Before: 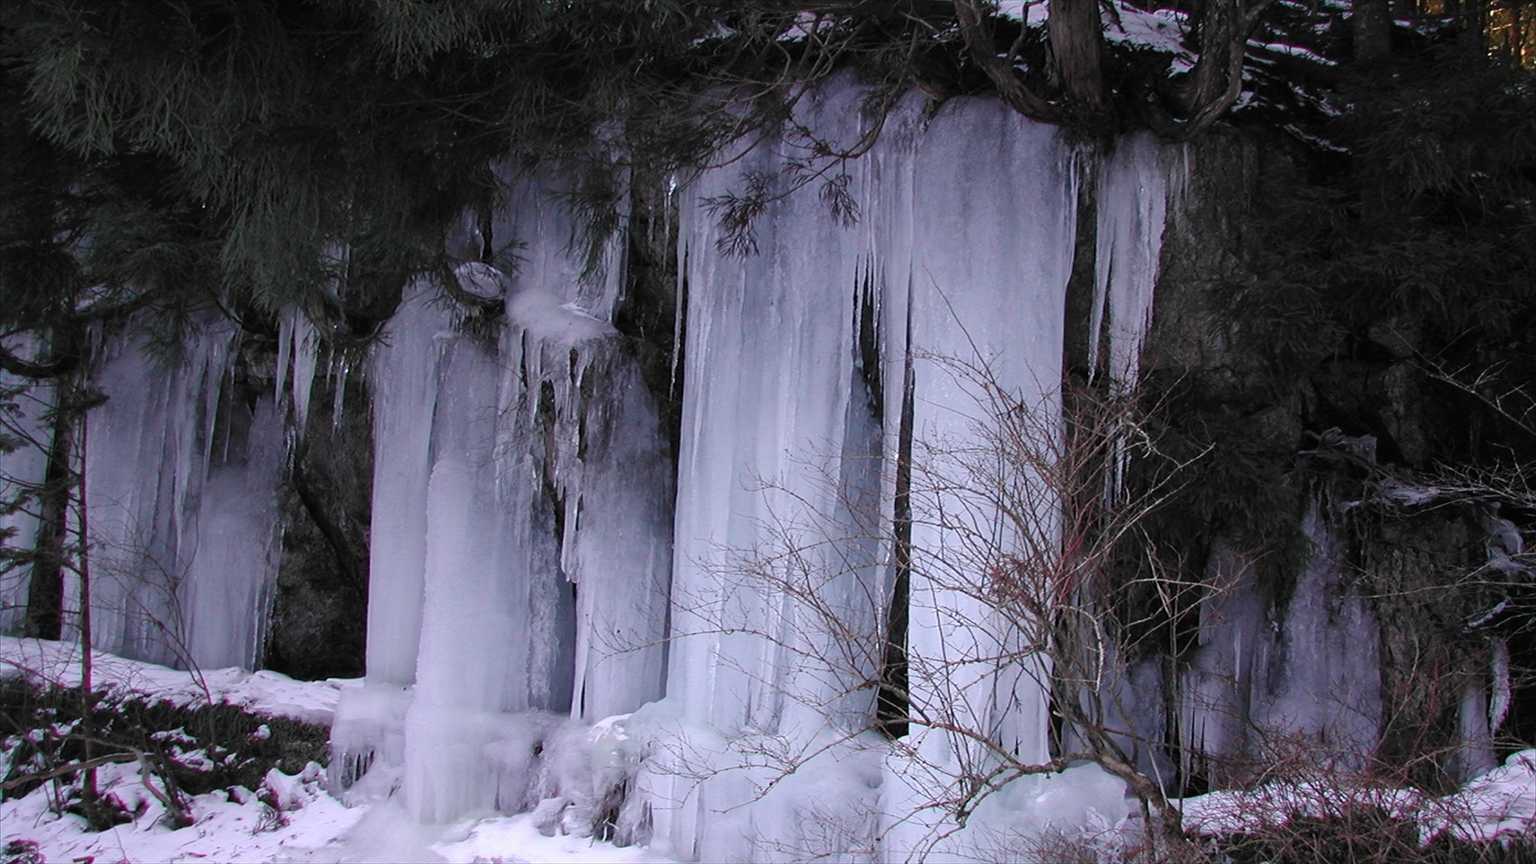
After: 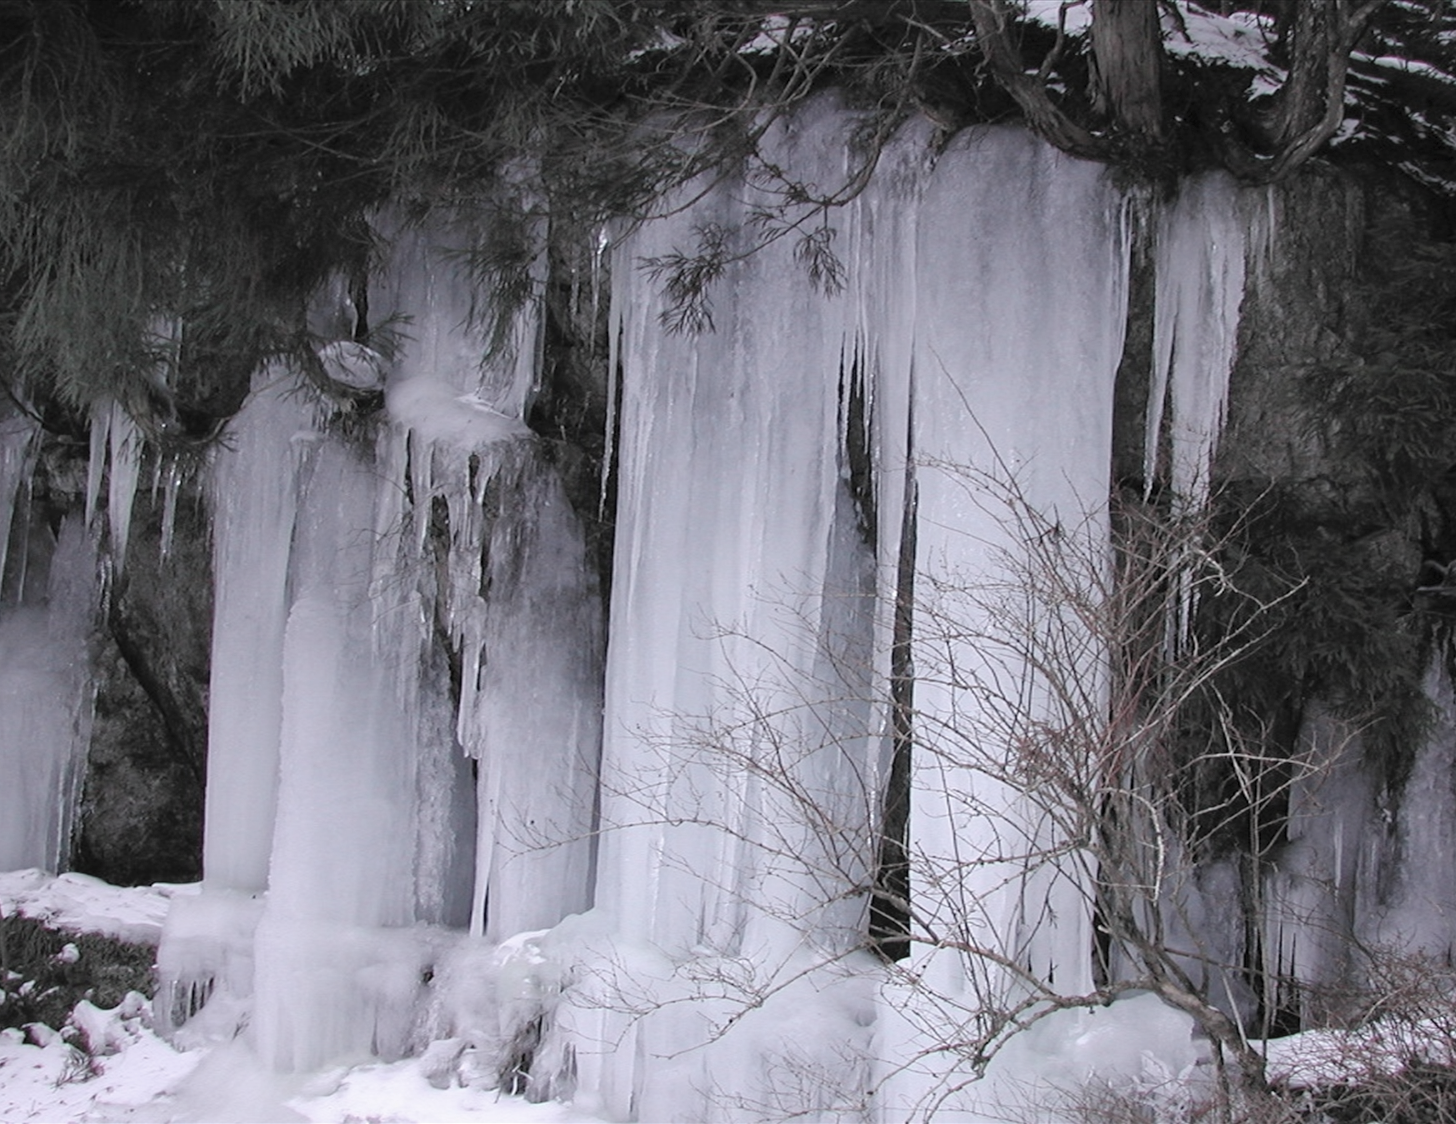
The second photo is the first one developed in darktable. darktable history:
crop: left 13.693%, top 0%, right 13.492%
contrast brightness saturation: brightness 0.183, saturation -0.485
